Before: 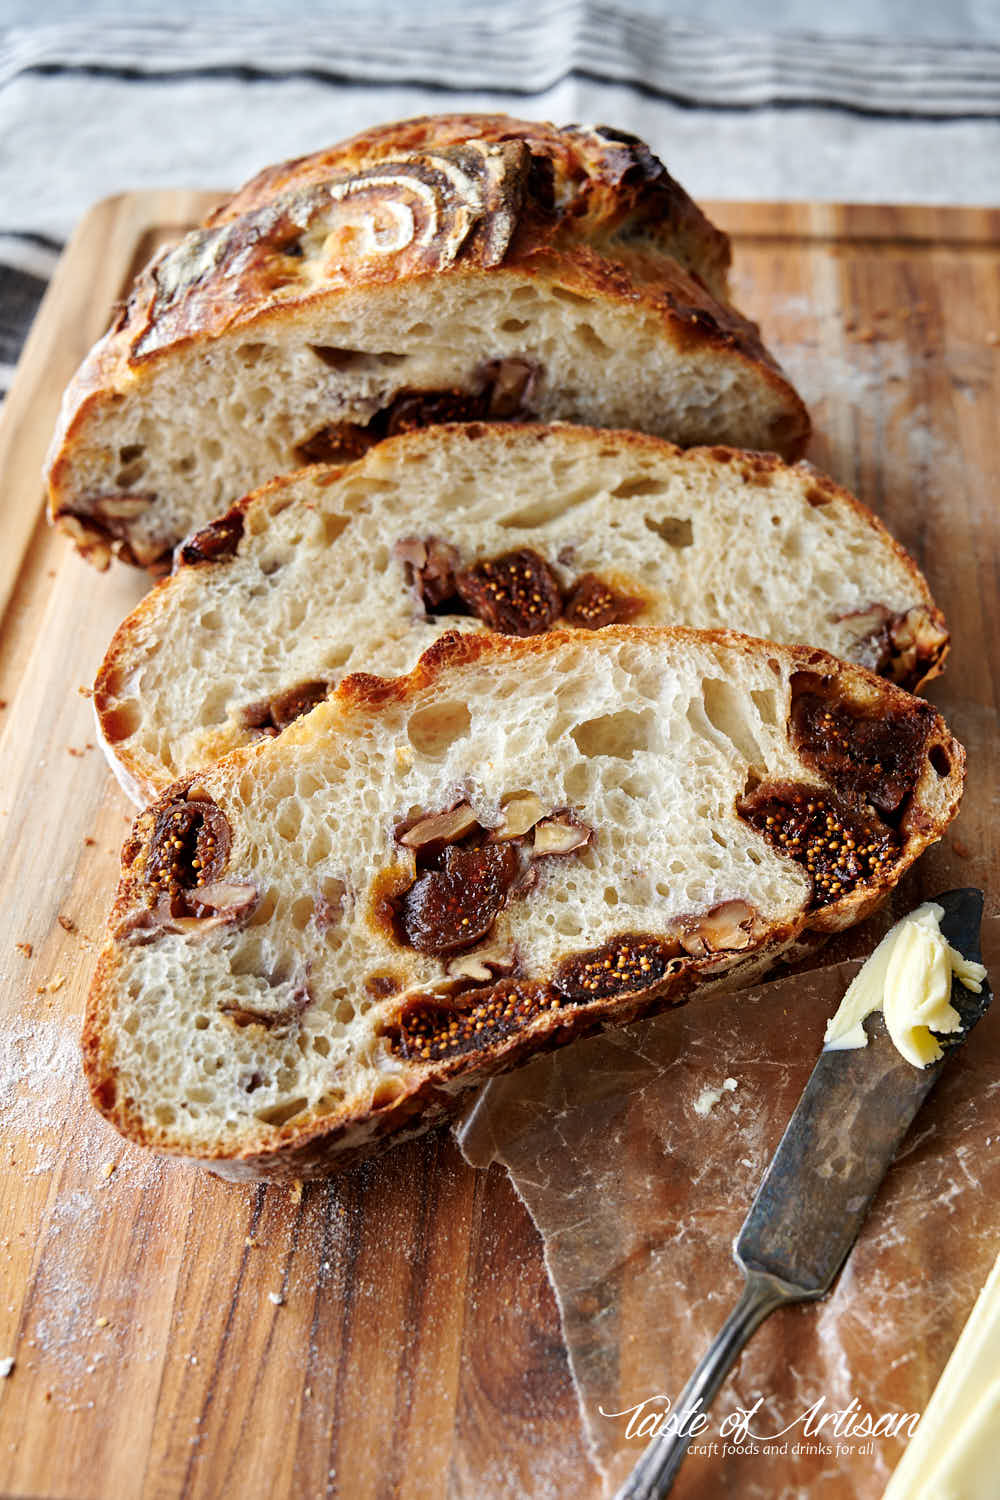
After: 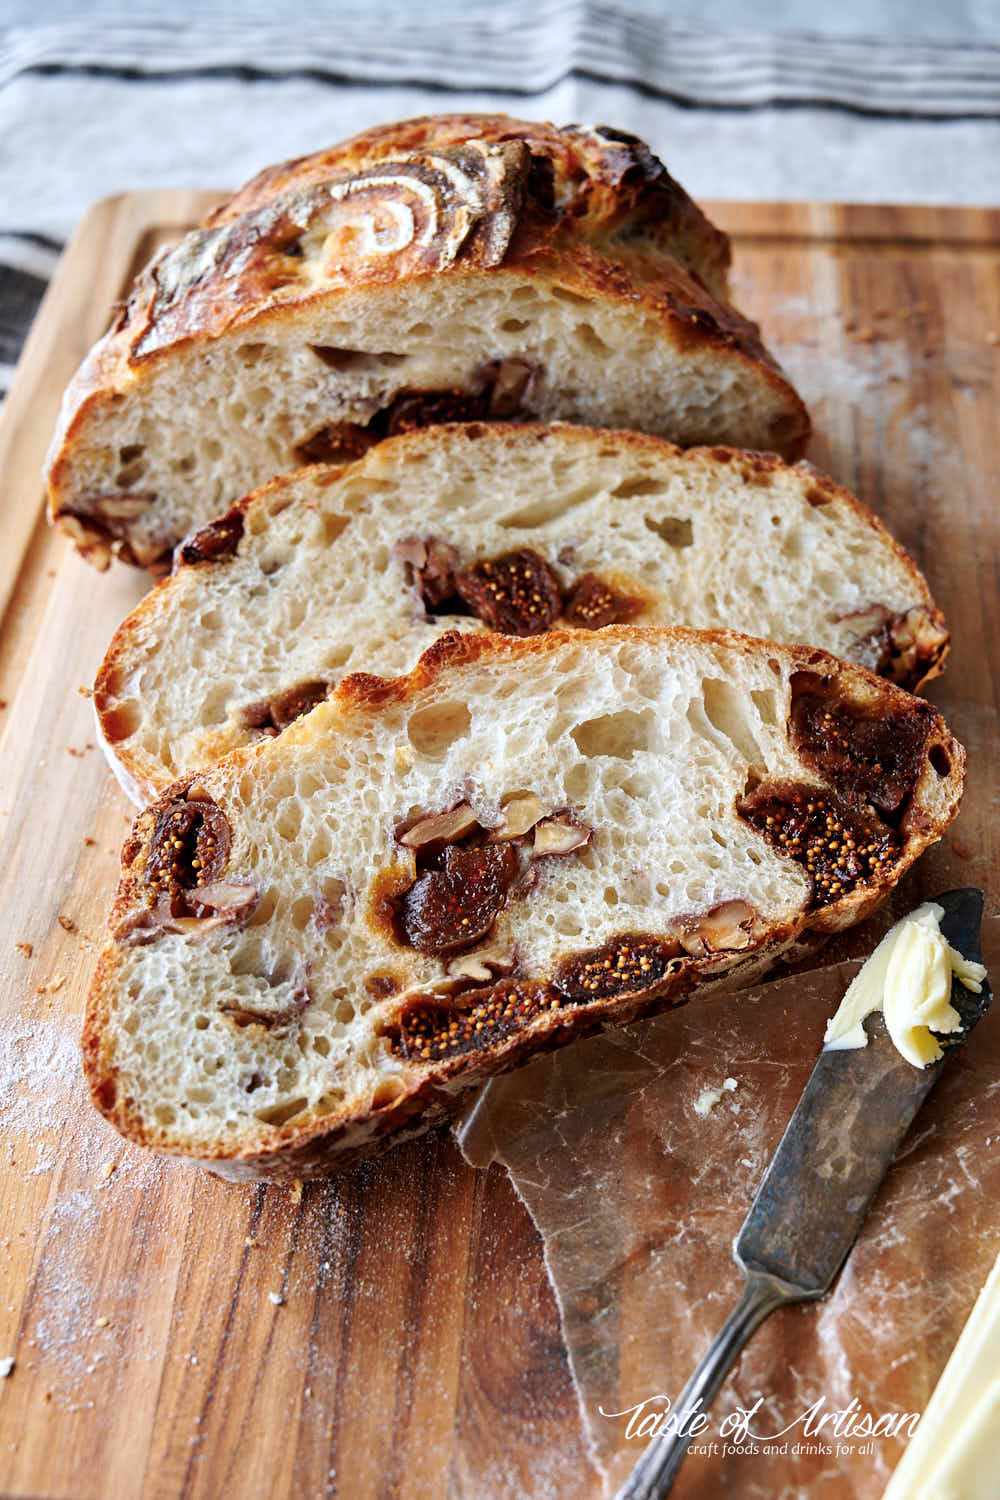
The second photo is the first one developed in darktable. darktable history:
color correction: highlights a* -0.135, highlights b* -5.54, shadows a* -0.135, shadows b* -0.148
tone equalizer: on, module defaults
